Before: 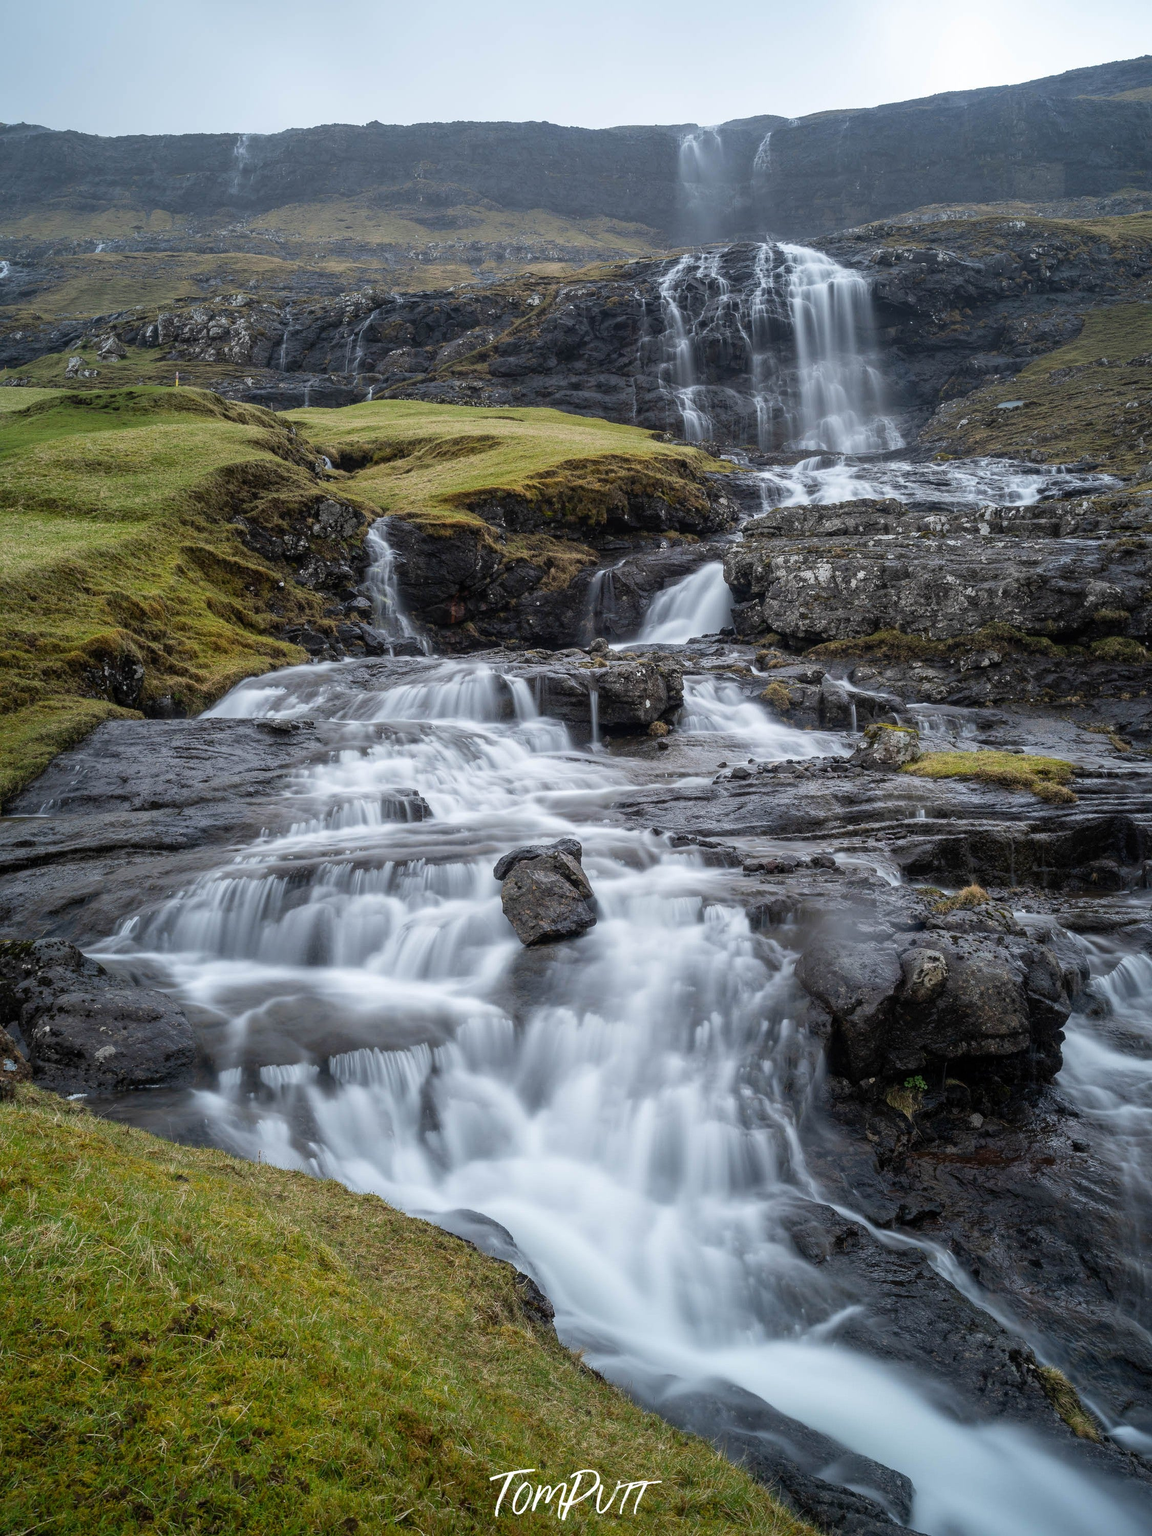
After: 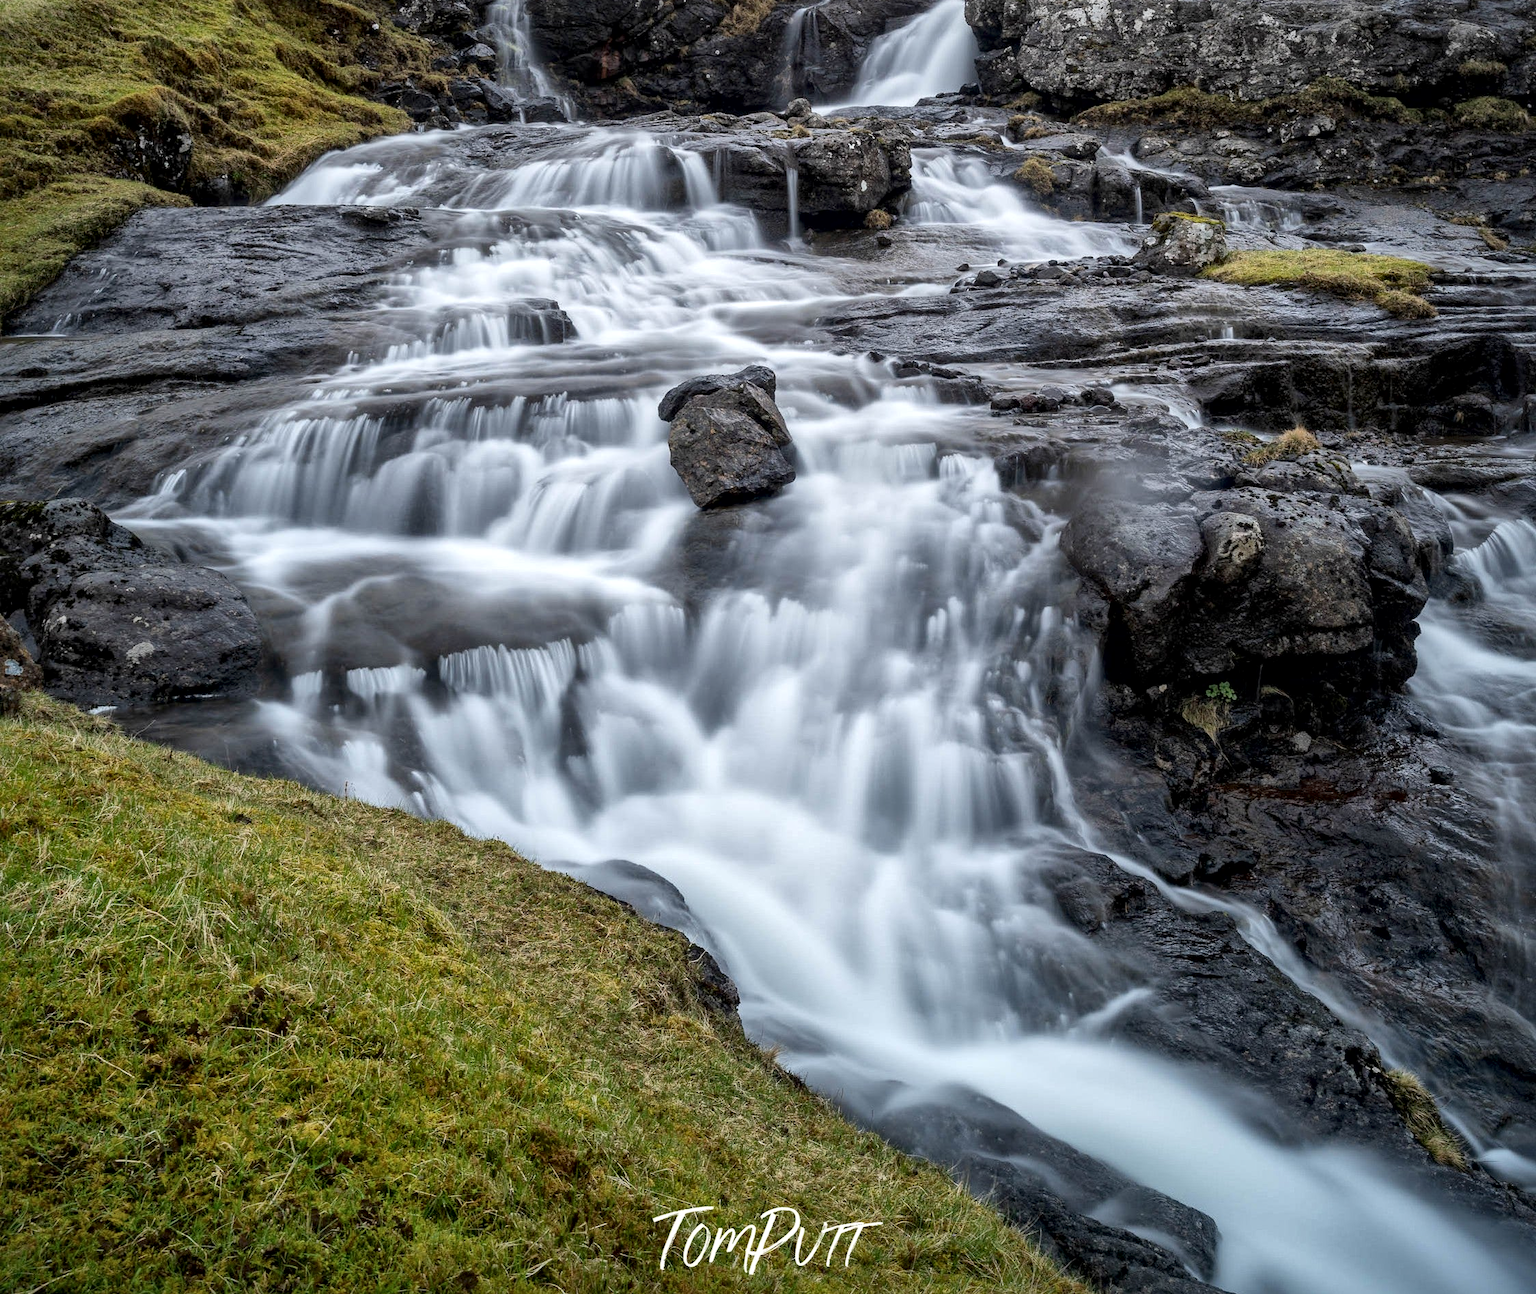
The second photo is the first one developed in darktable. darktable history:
crop and rotate: top 36.769%
local contrast: mode bilateral grid, contrast 20, coarseness 50, detail 172%, midtone range 0.2
